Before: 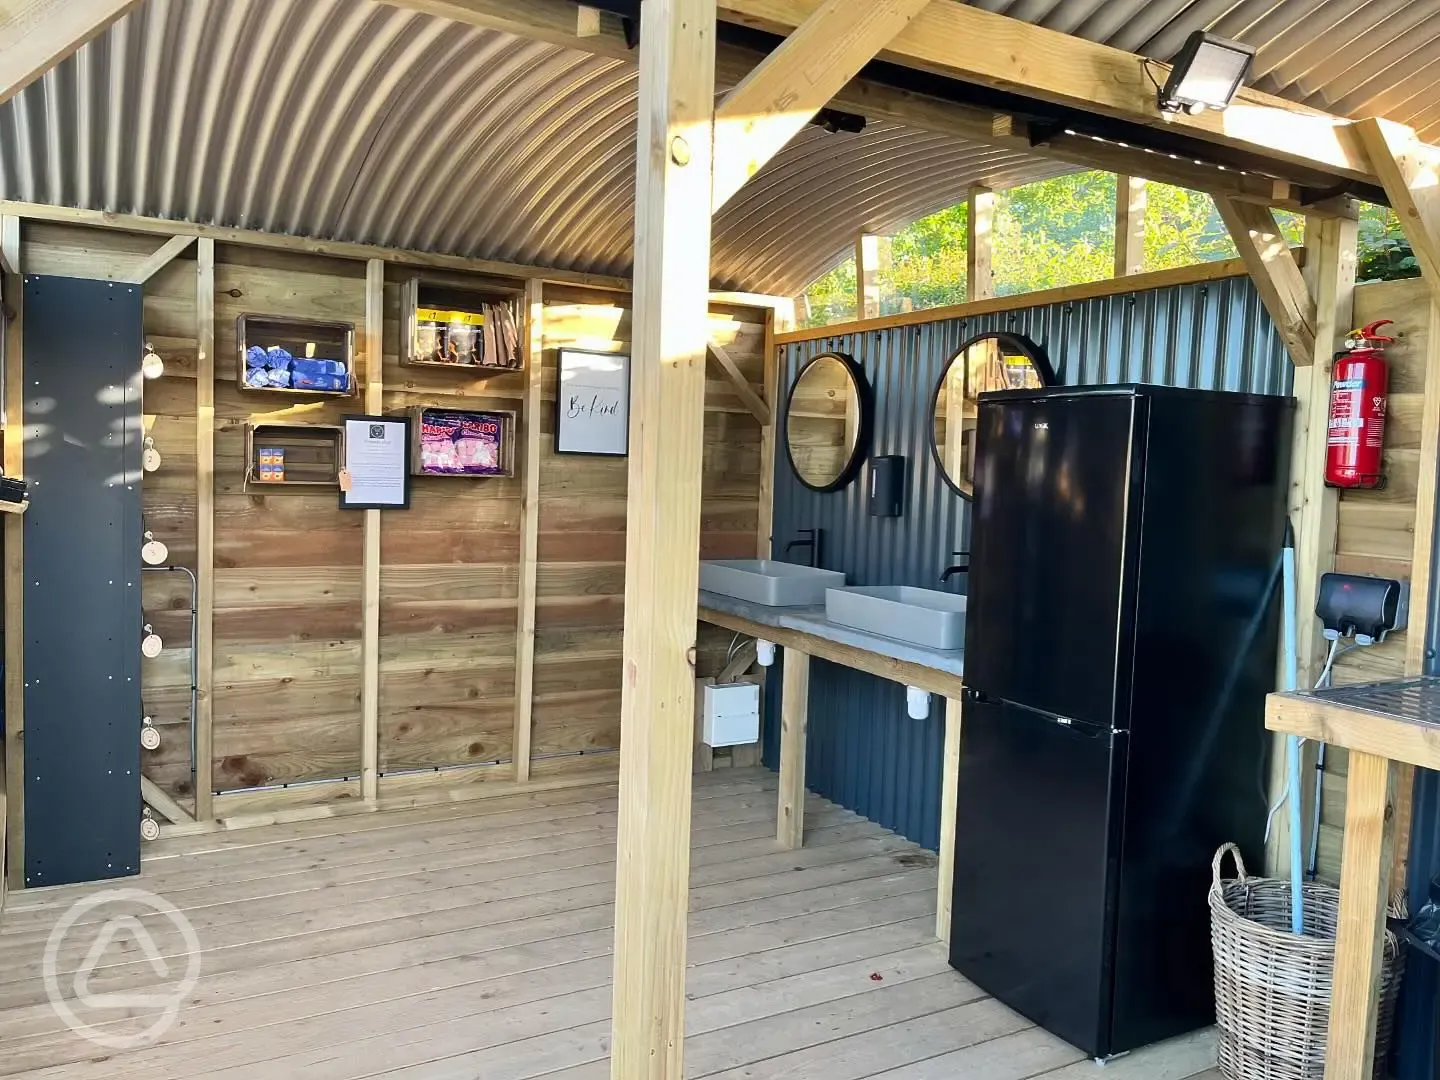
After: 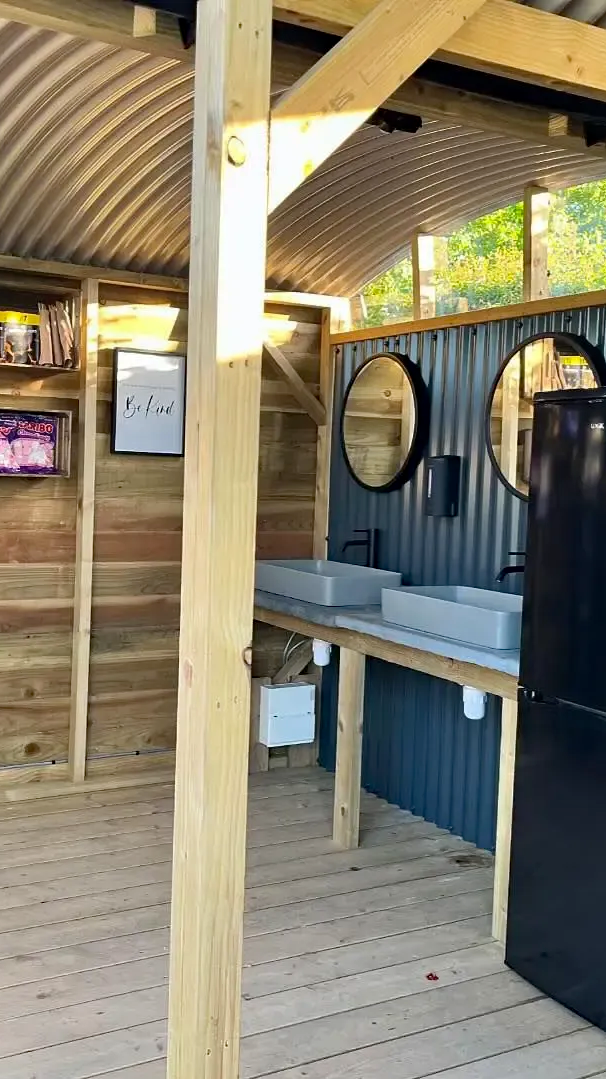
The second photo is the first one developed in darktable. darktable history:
crop: left 30.859%, right 26.998%
haze removal: compatibility mode true, adaptive false
